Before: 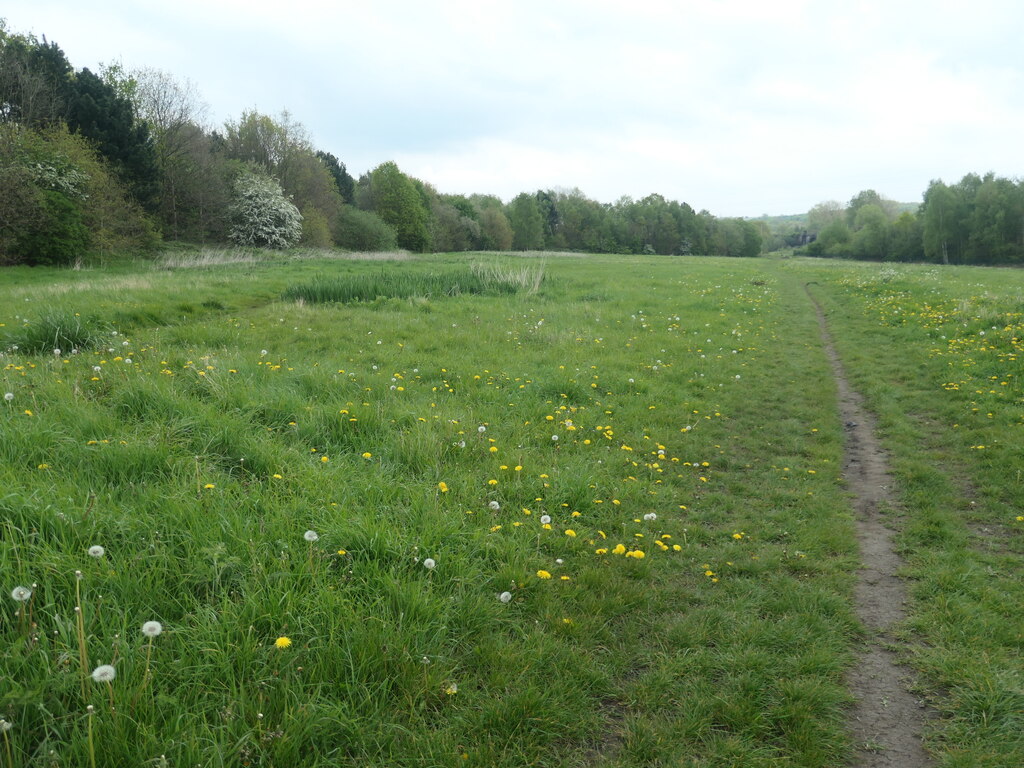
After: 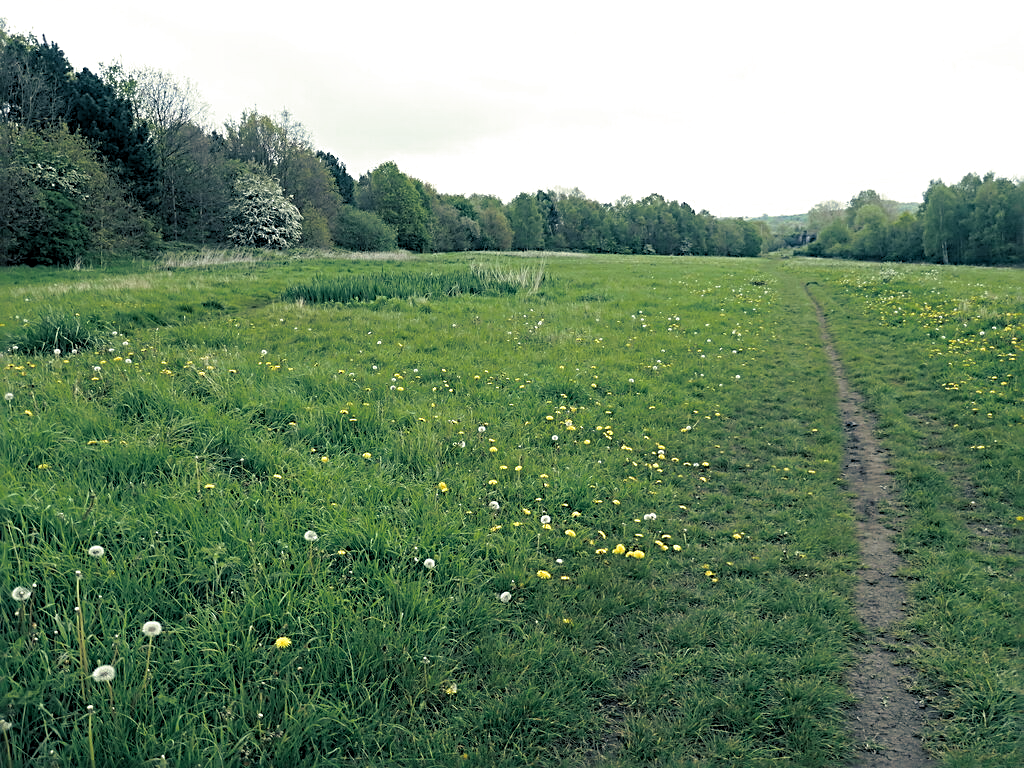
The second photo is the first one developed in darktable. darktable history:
rgb levels: levels [[0.01, 0.419, 0.839], [0, 0.5, 1], [0, 0.5, 1]]
split-toning: shadows › hue 216°, shadows › saturation 1, highlights › hue 57.6°, balance -33.4
sharpen: radius 3.025, amount 0.757
exposure: exposure -0.151 EV, compensate highlight preservation false
haze removal: compatibility mode true, adaptive false
